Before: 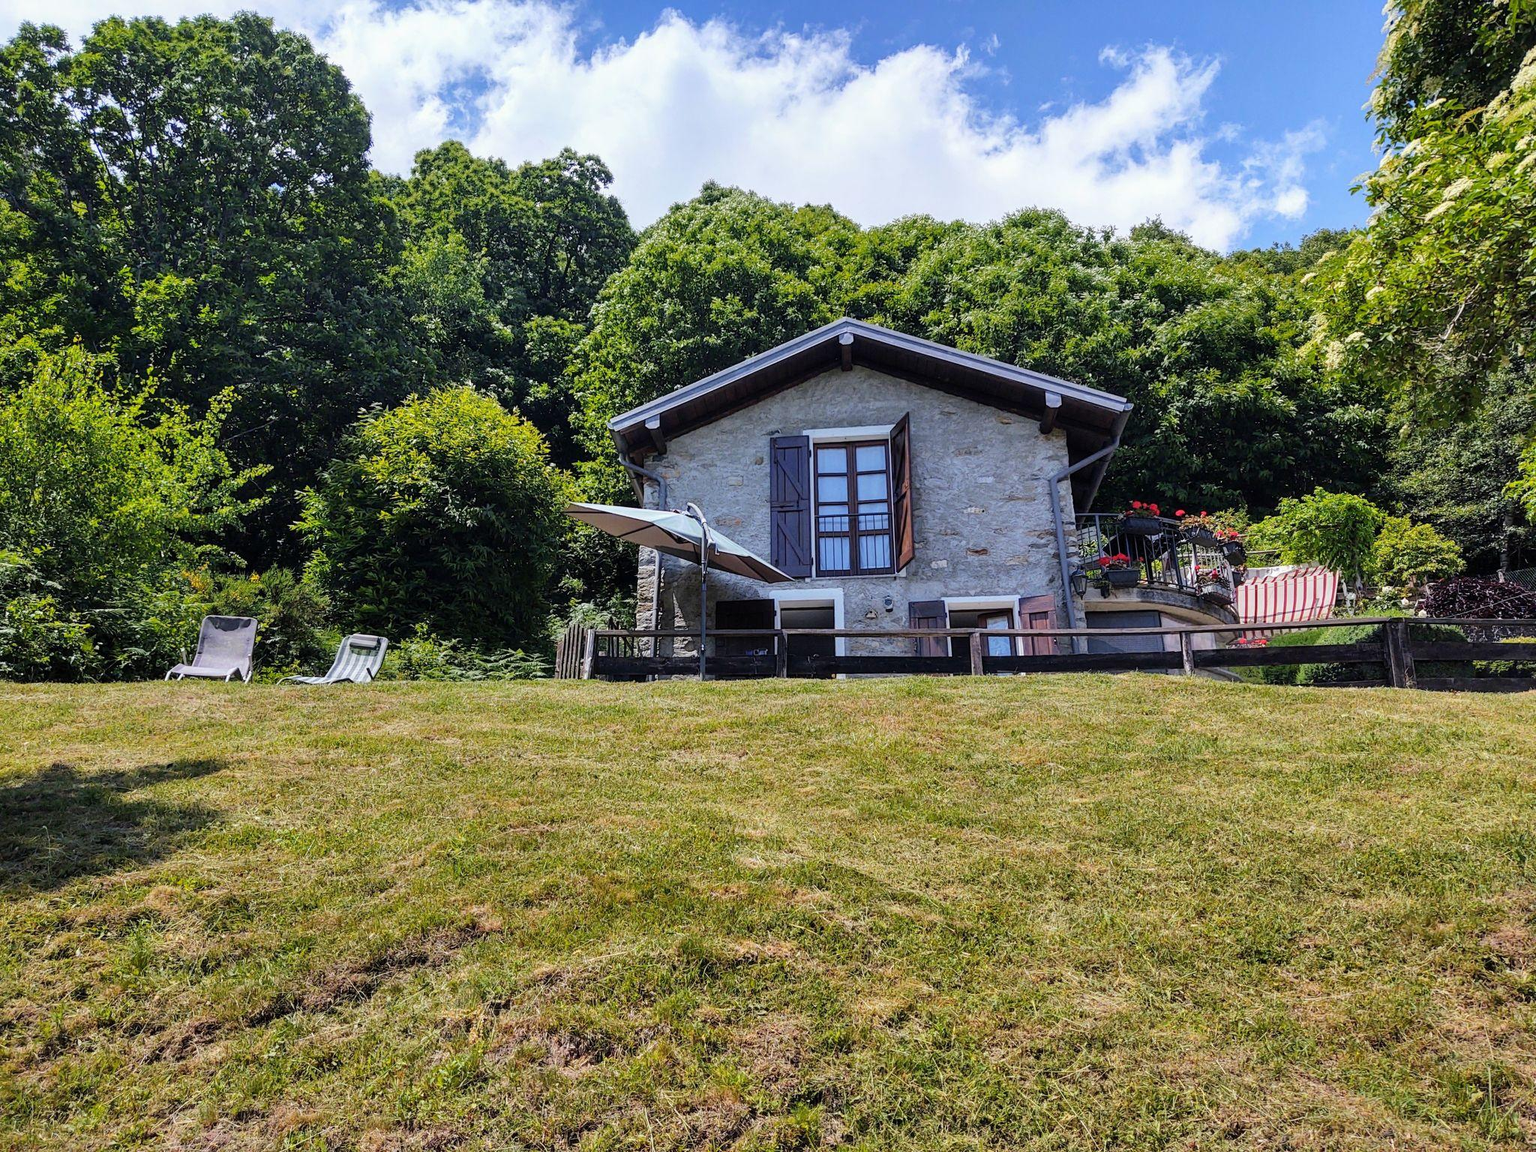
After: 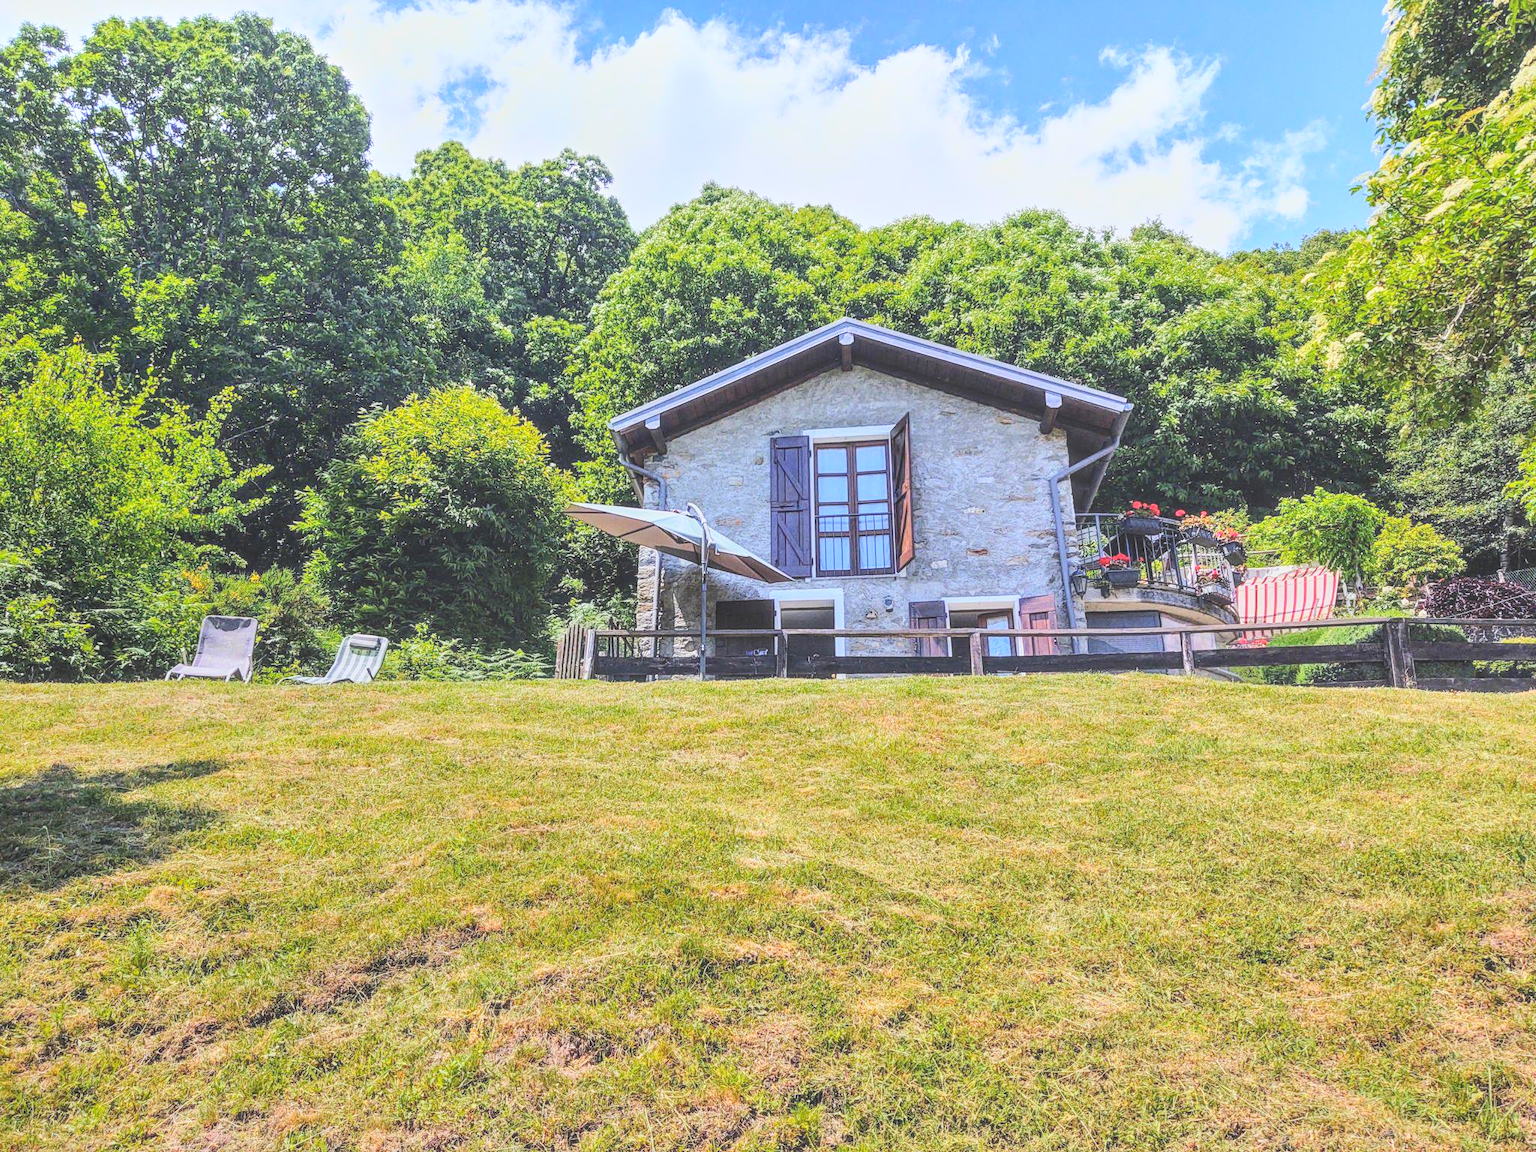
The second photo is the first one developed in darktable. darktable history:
base curve: curves: ch0 [(0, 0) (0.025, 0.046) (0.112, 0.277) (0.467, 0.74) (0.814, 0.929) (1, 0.942)]
local contrast: highlights 73%, shadows 15%, midtone range 0.197
